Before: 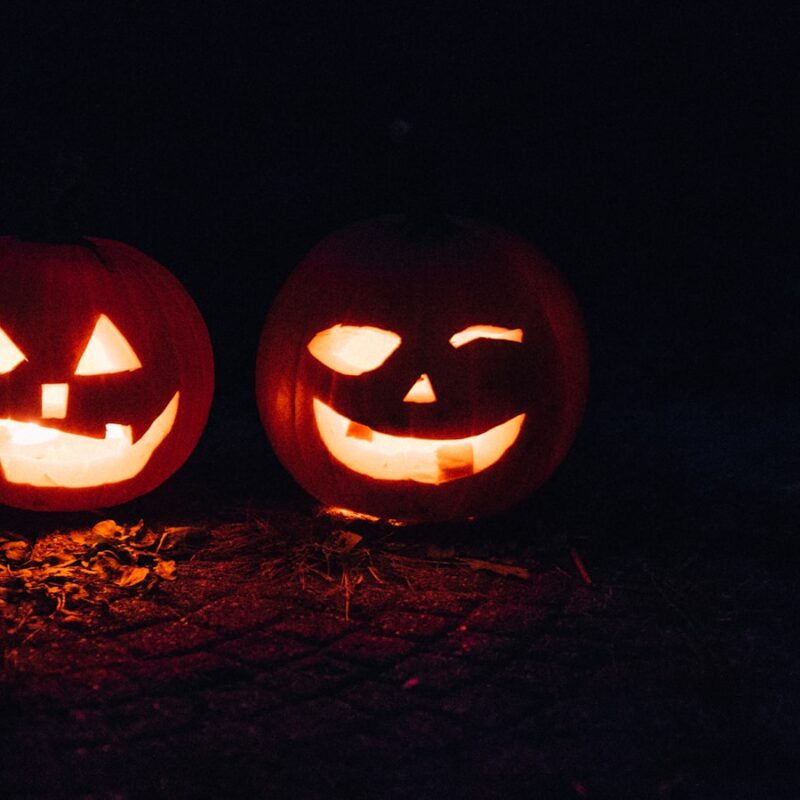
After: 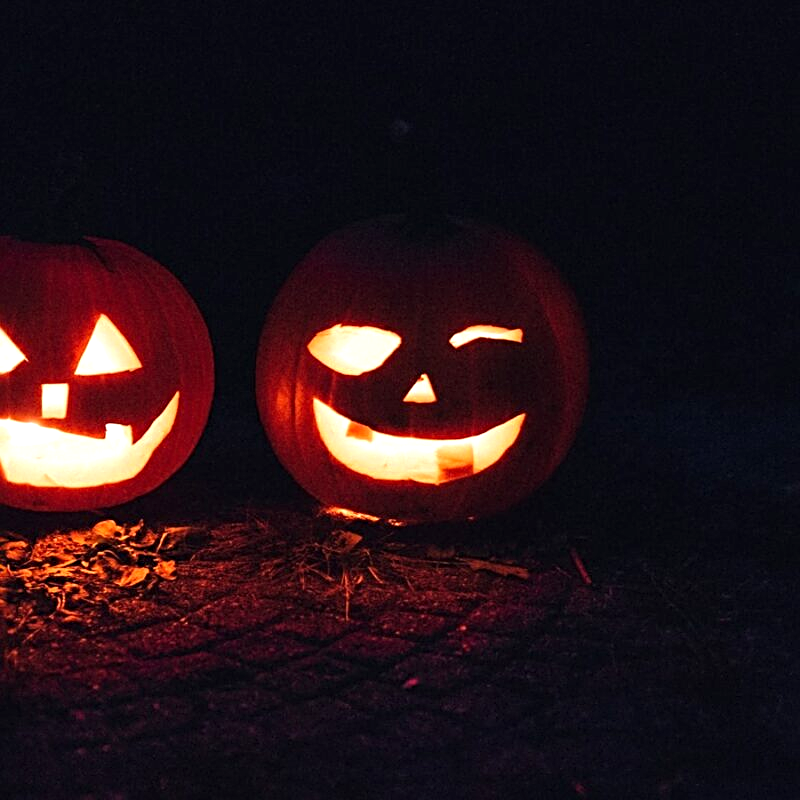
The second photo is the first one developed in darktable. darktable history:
exposure: exposure 0.493 EV, compensate highlight preservation false
sharpen: radius 2.767
